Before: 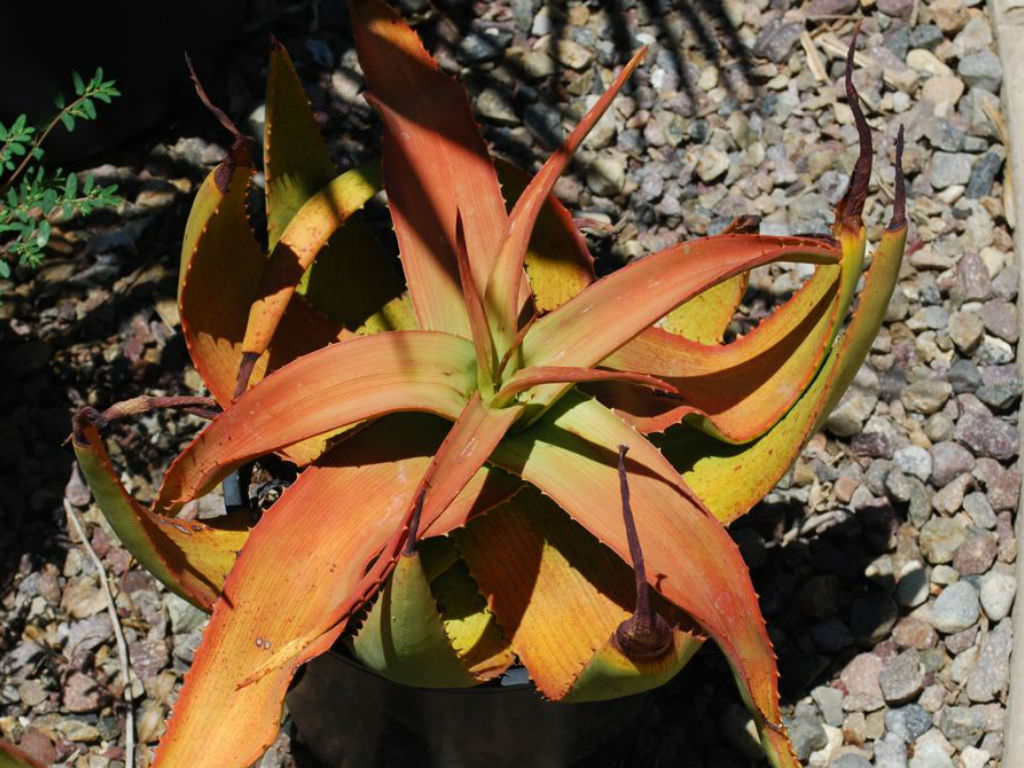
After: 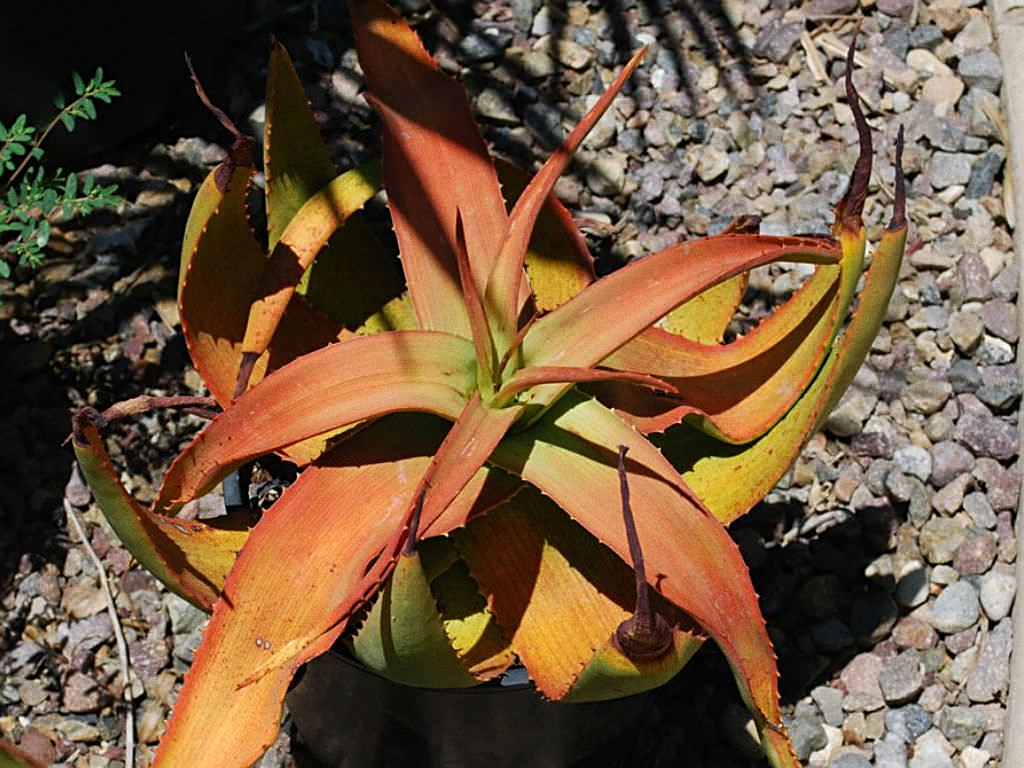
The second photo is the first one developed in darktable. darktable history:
grain: coarseness 0.09 ISO
sharpen: on, module defaults
white balance: red 1.009, blue 1.027
